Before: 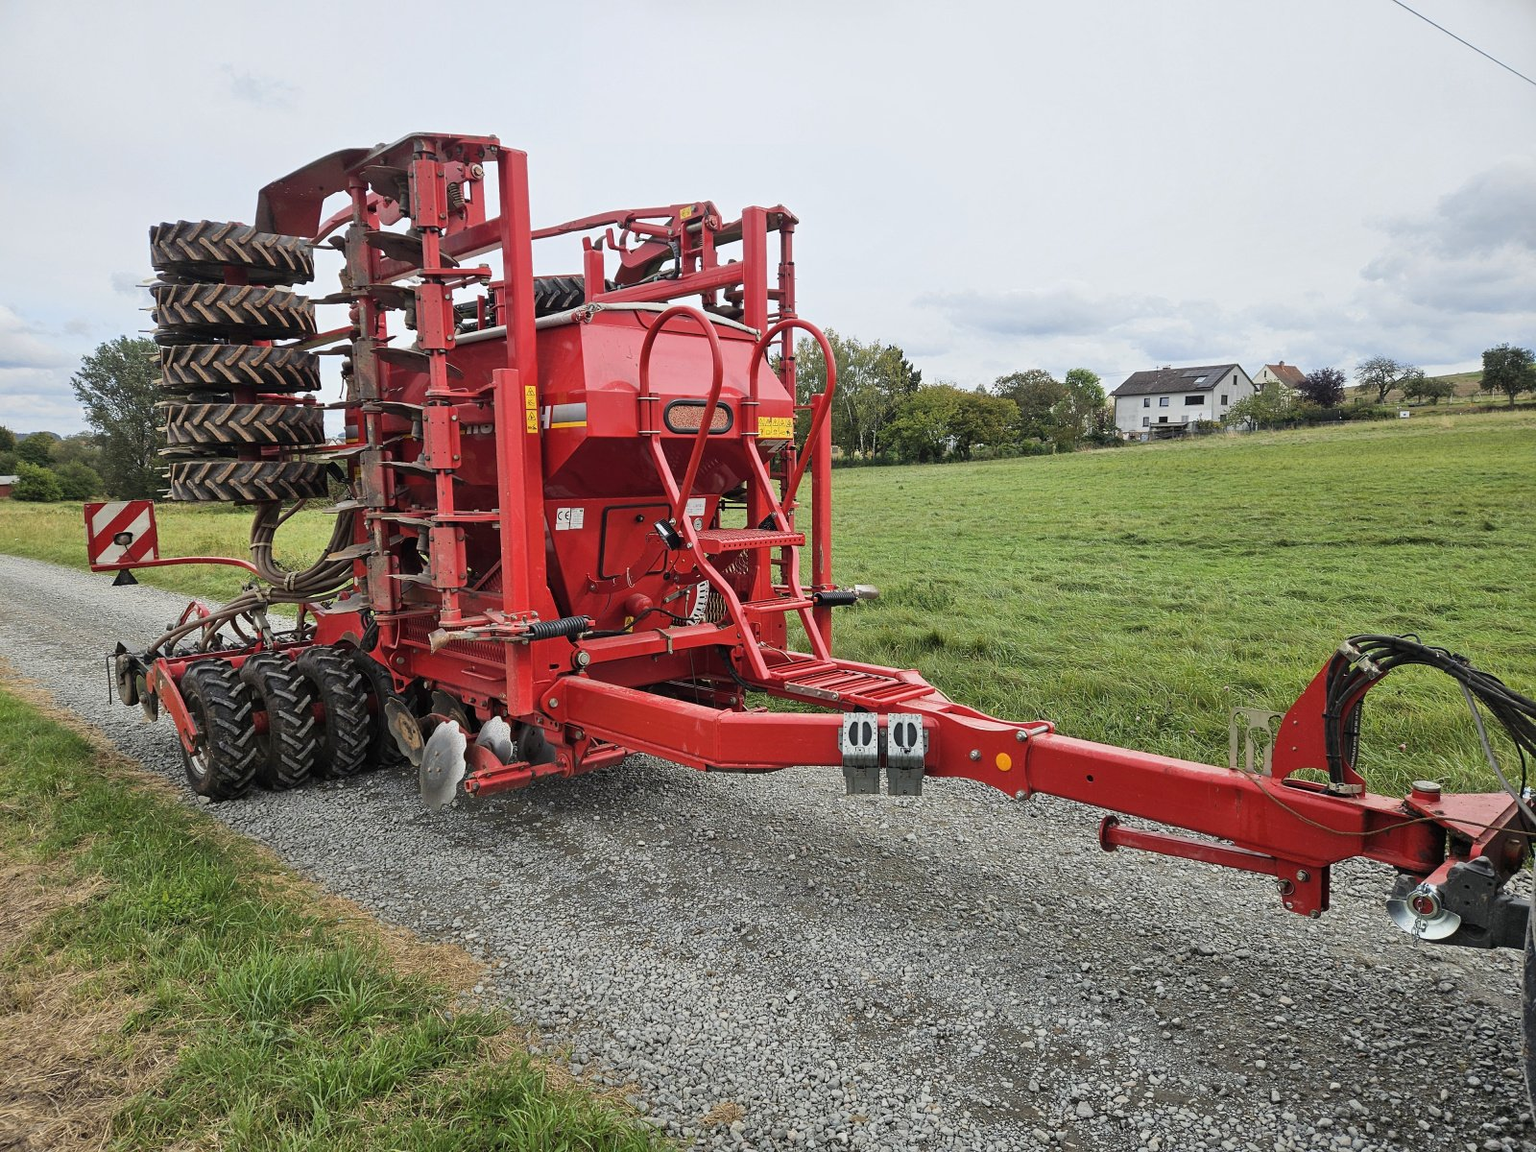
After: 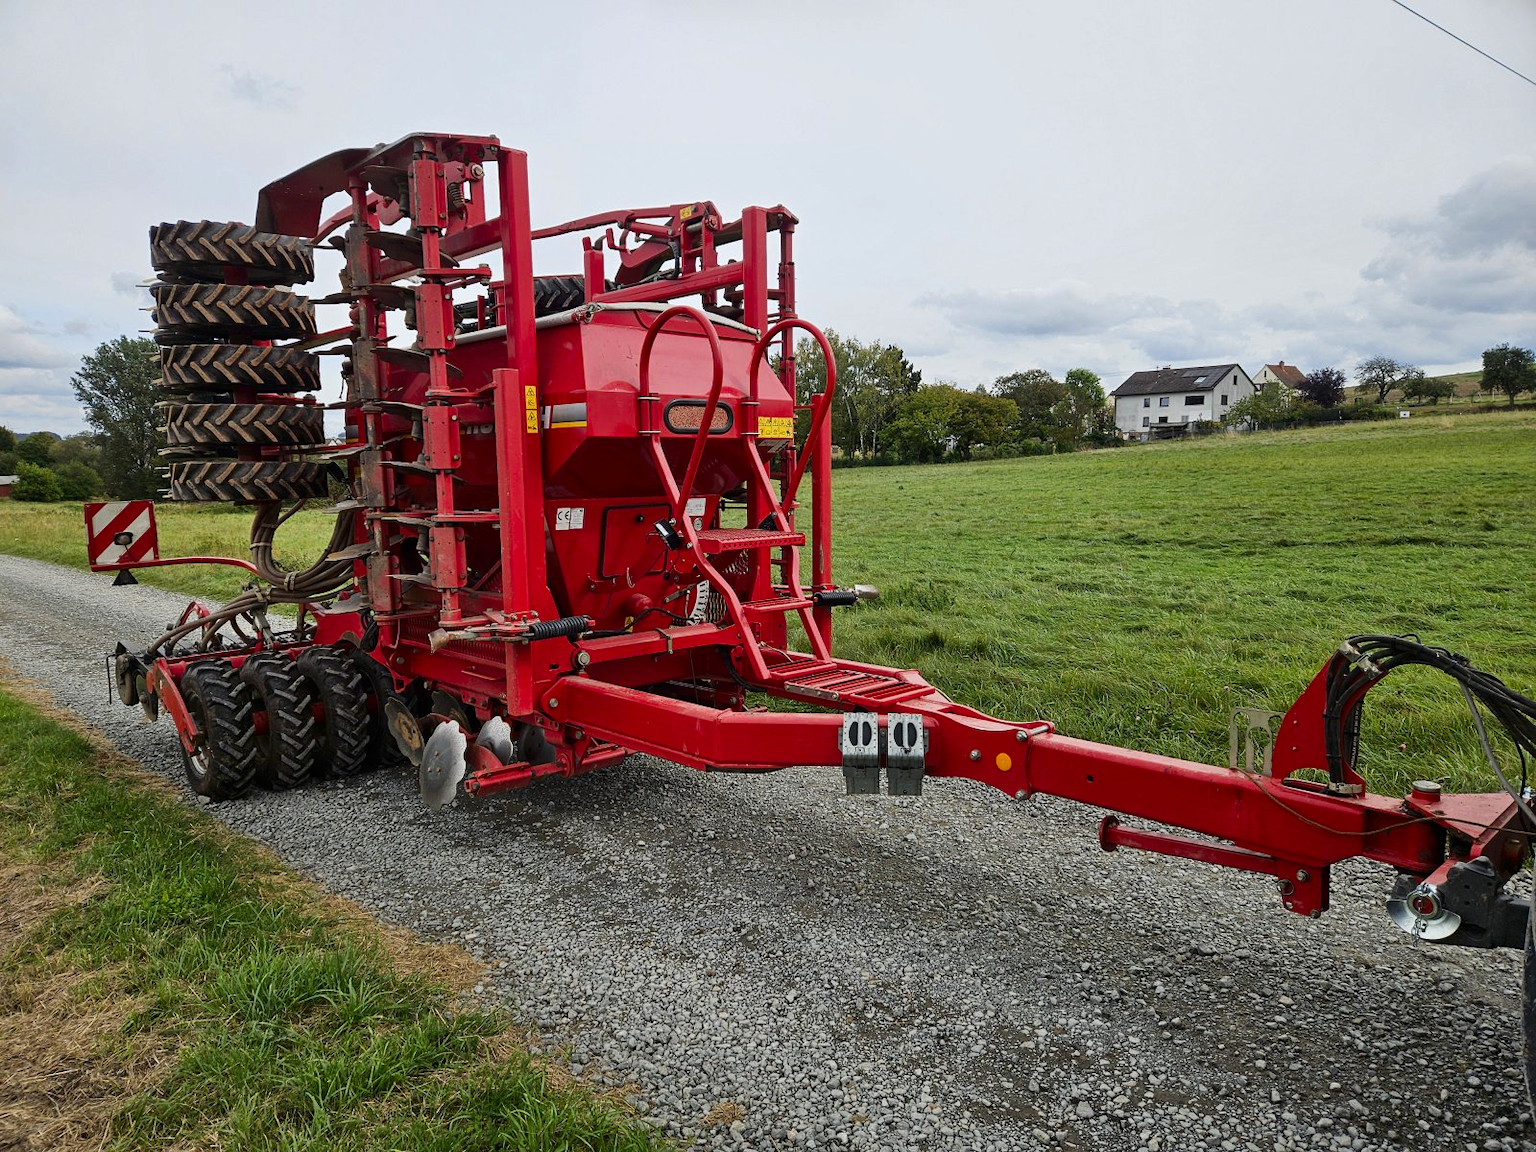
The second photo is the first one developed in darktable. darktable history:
contrast brightness saturation: contrast 0.067, brightness -0.154, saturation 0.112
